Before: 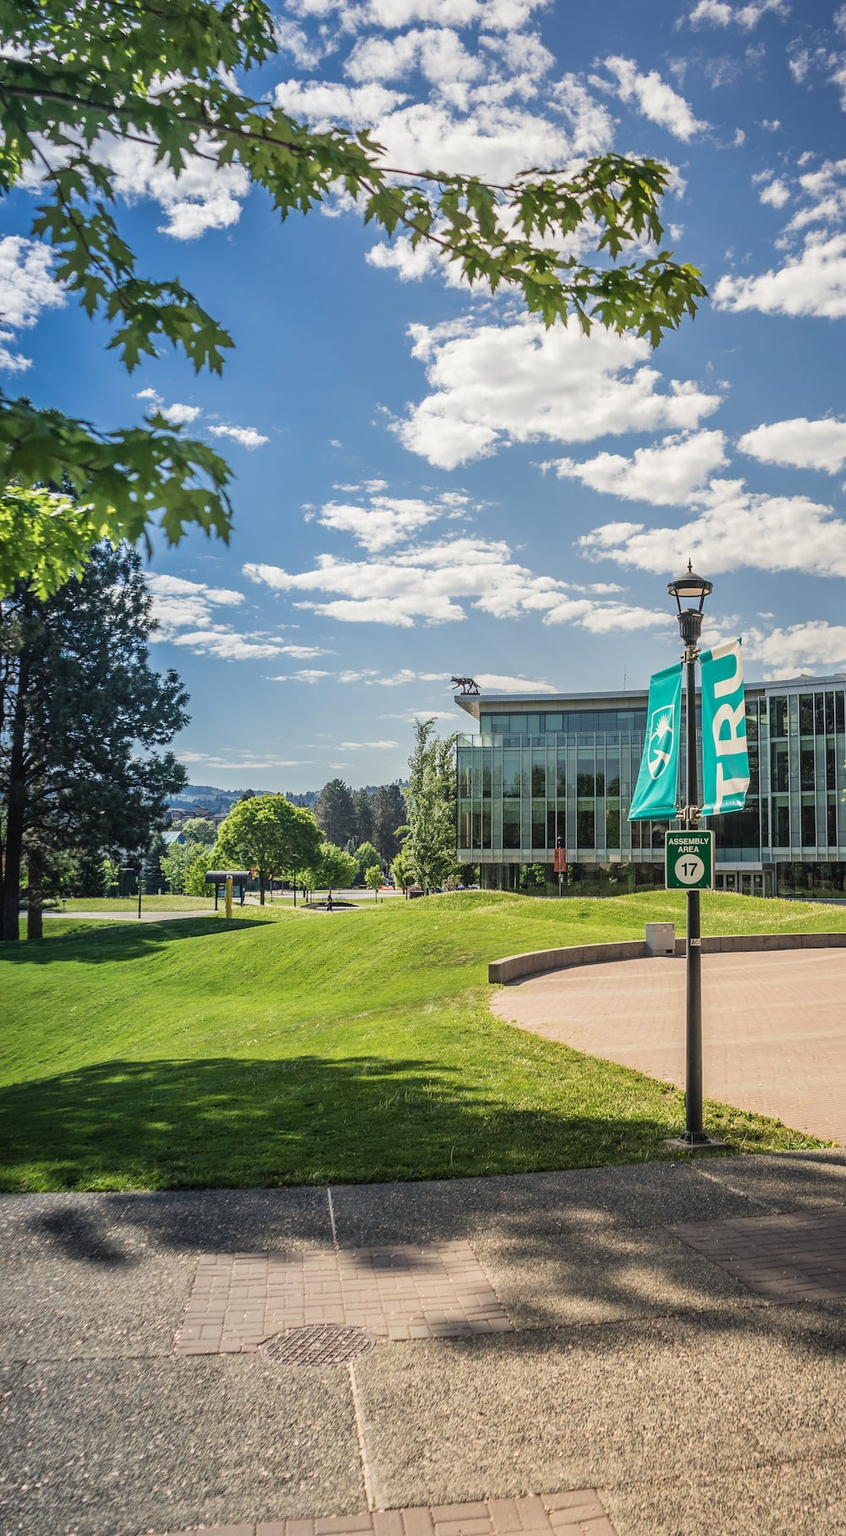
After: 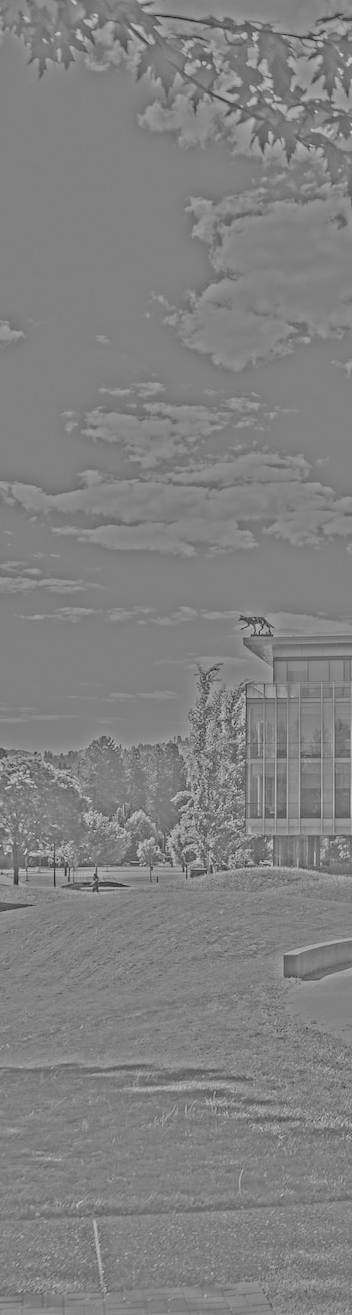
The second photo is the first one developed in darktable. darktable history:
highpass: sharpness 25.84%, contrast boost 14.94%
crop and rotate: left 29.476%, top 10.214%, right 35.32%, bottom 17.333%
contrast brightness saturation: contrast 0.03, brightness 0.06, saturation 0.13
